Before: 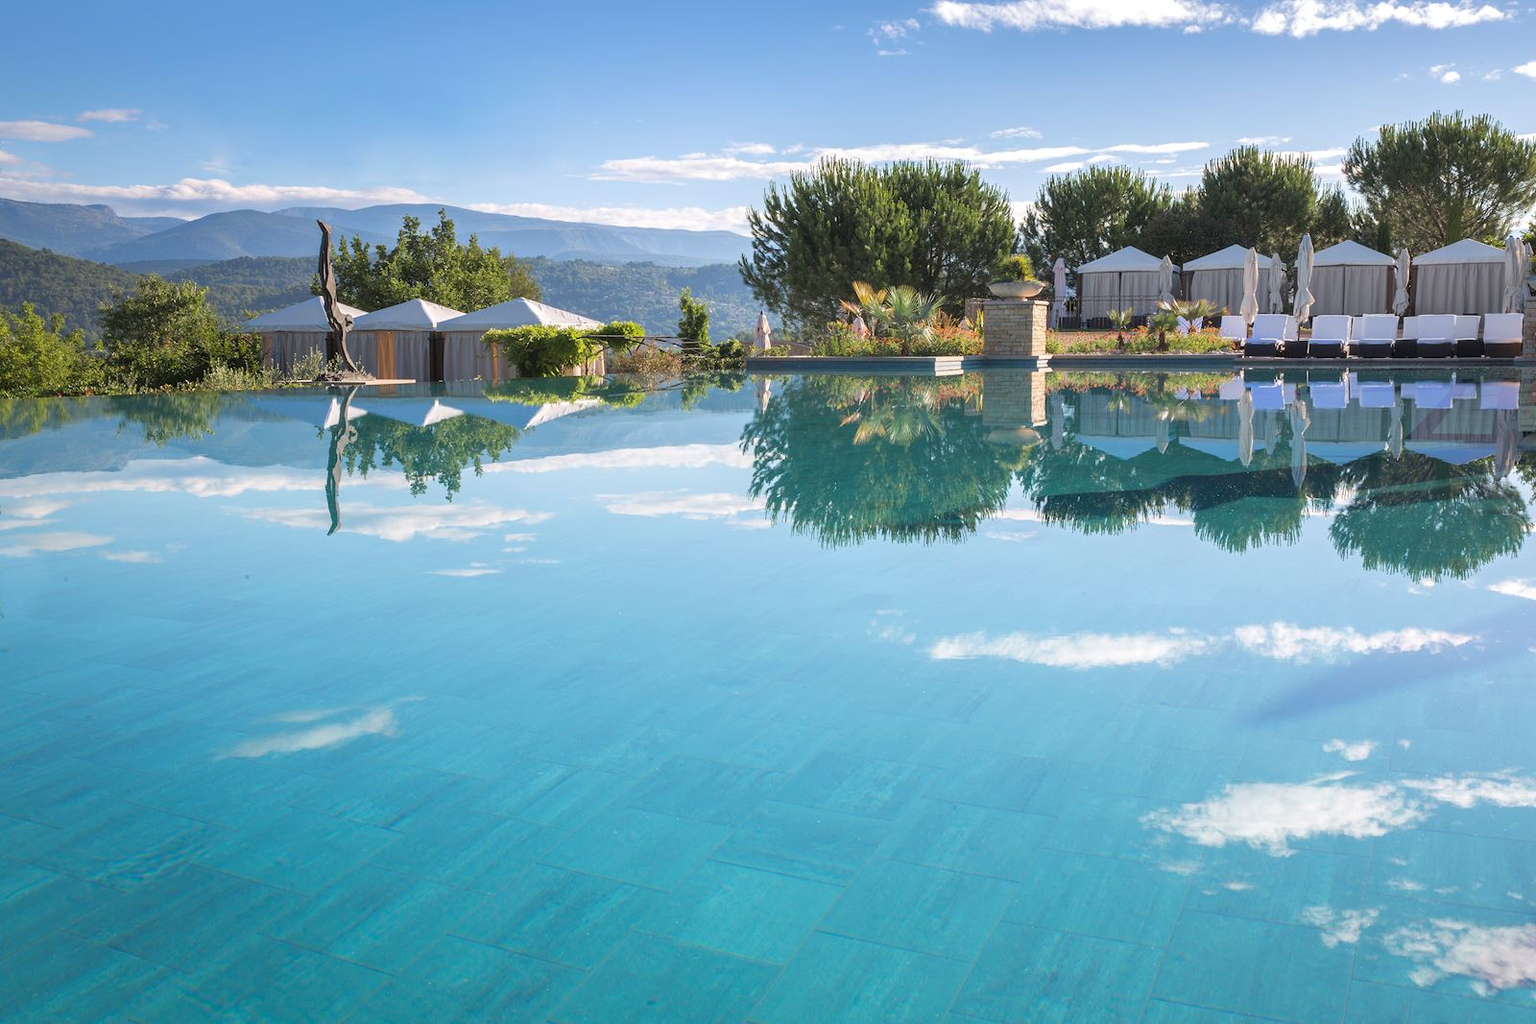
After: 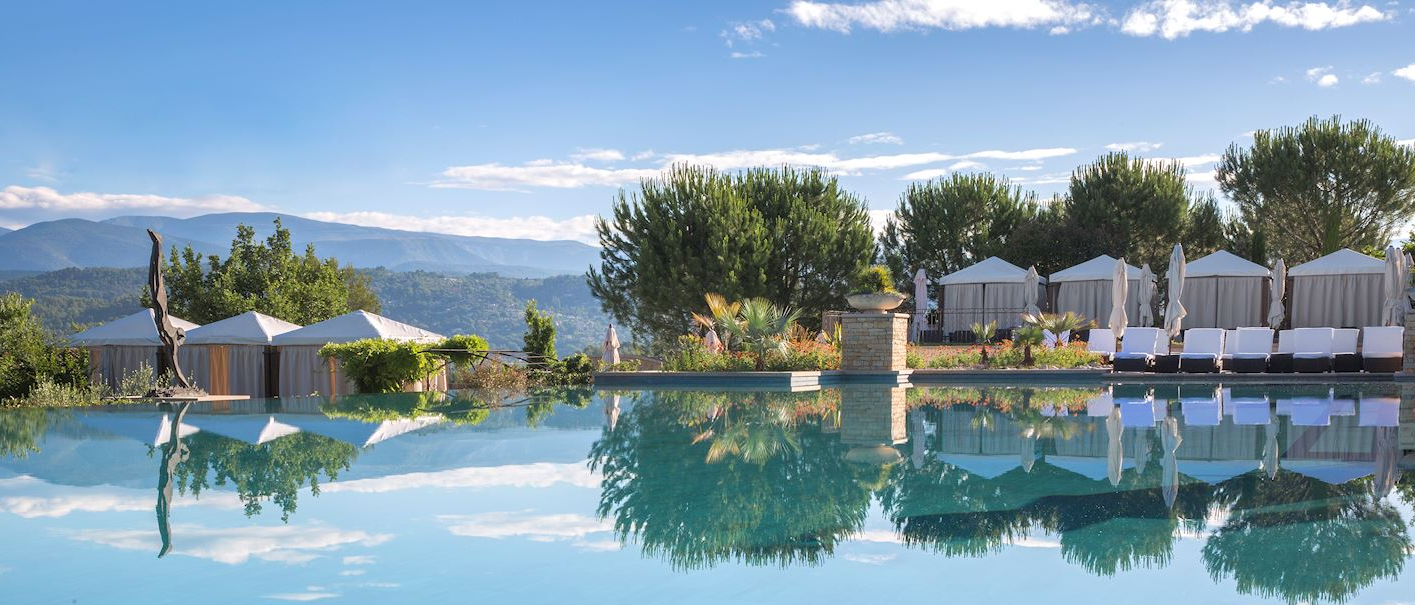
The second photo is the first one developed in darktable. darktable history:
crop and rotate: left 11.544%, bottom 43.225%
